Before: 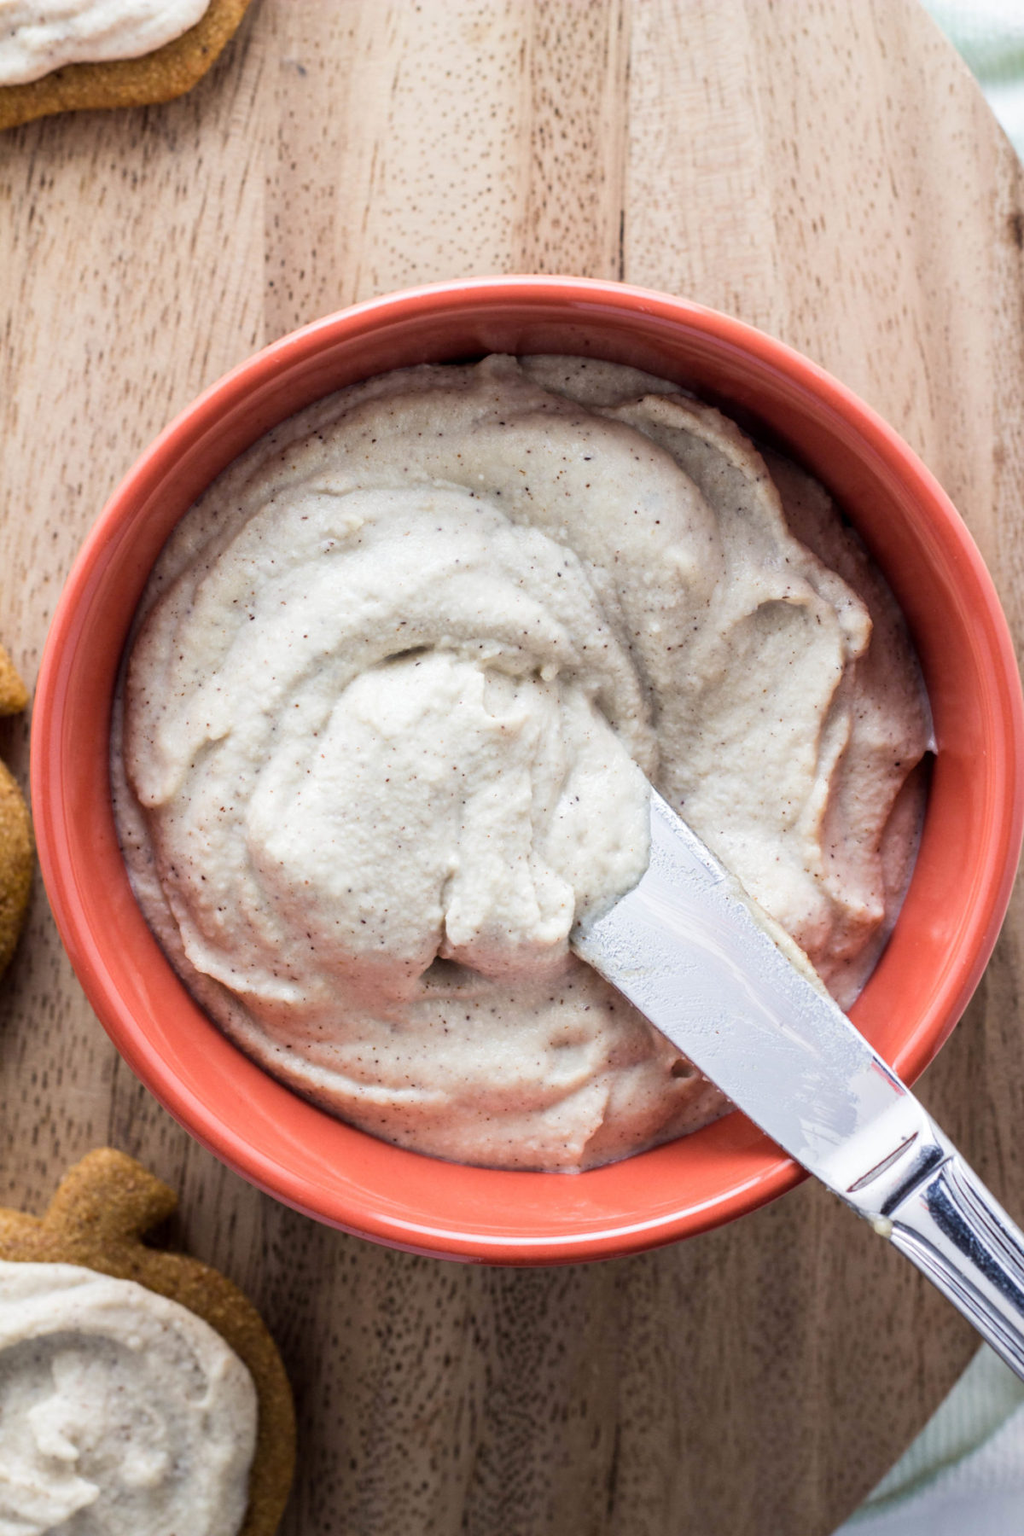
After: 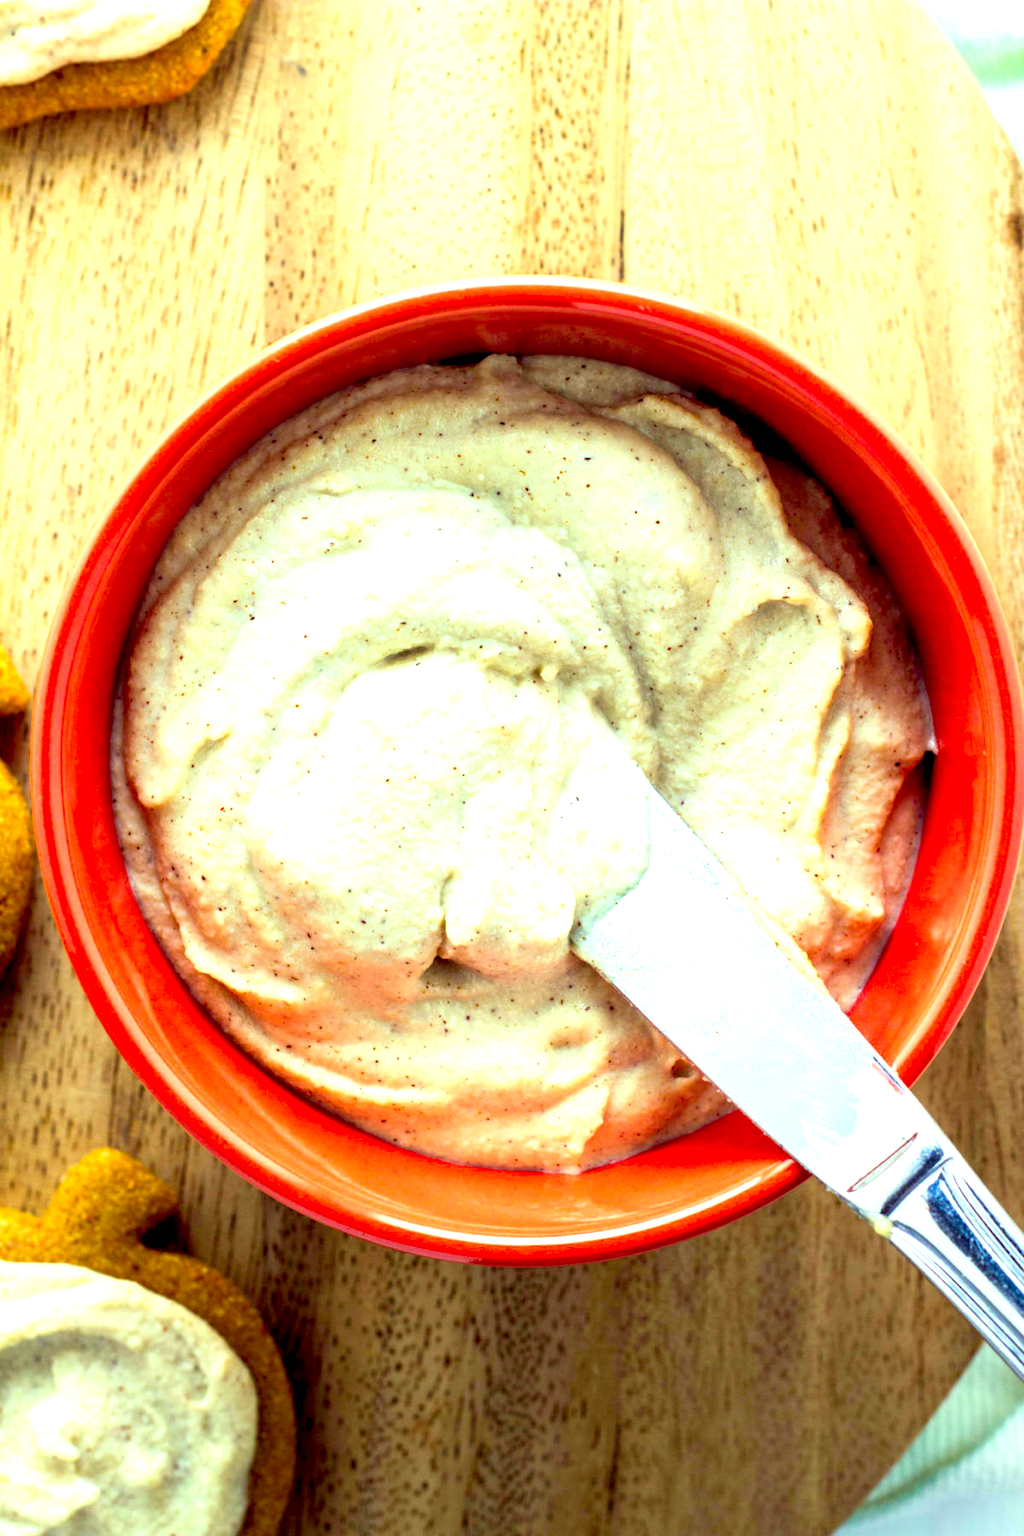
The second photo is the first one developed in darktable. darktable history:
exposure: black level correction 0.008, exposure 0.979 EV, compensate highlight preservation false
color correction: highlights a* -10.77, highlights b* 9.8, saturation 1.72
